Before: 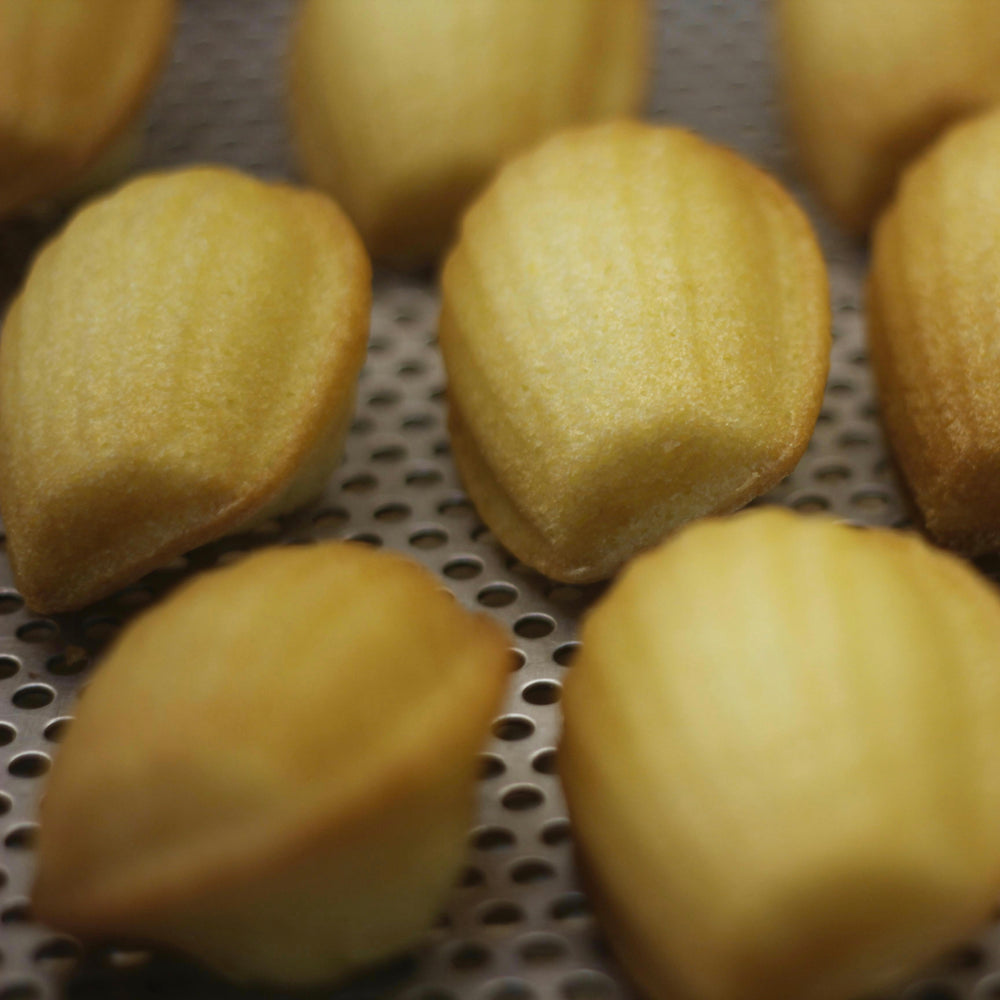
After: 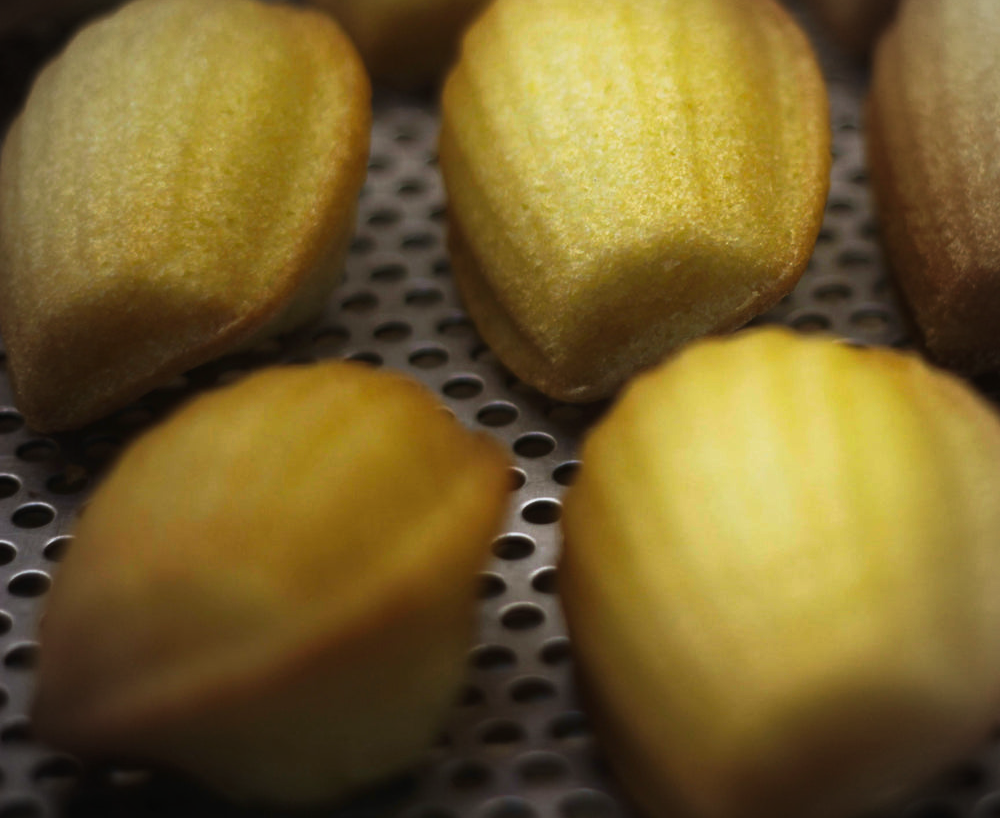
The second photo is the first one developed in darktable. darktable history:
vignetting: brightness -0.288
color calibration: illuminant as shot in camera, x 0.358, y 0.373, temperature 4628.91 K
crop and rotate: top 18.183%
tone curve: curves: ch0 [(0, 0) (0.003, 0.007) (0.011, 0.01) (0.025, 0.016) (0.044, 0.025) (0.069, 0.036) (0.1, 0.052) (0.136, 0.073) (0.177, 0.103) (0.224, 0.135) (0.277, 0.177) (0.335, 0.233) (0.399, 0.303) (0.468, 0.376) (0.543, 0.469) (0.623, 0.581) (0.709, 0.723) (0.801, 0.863) (0.898, 0.938) (1, 1)], preserve colors none
